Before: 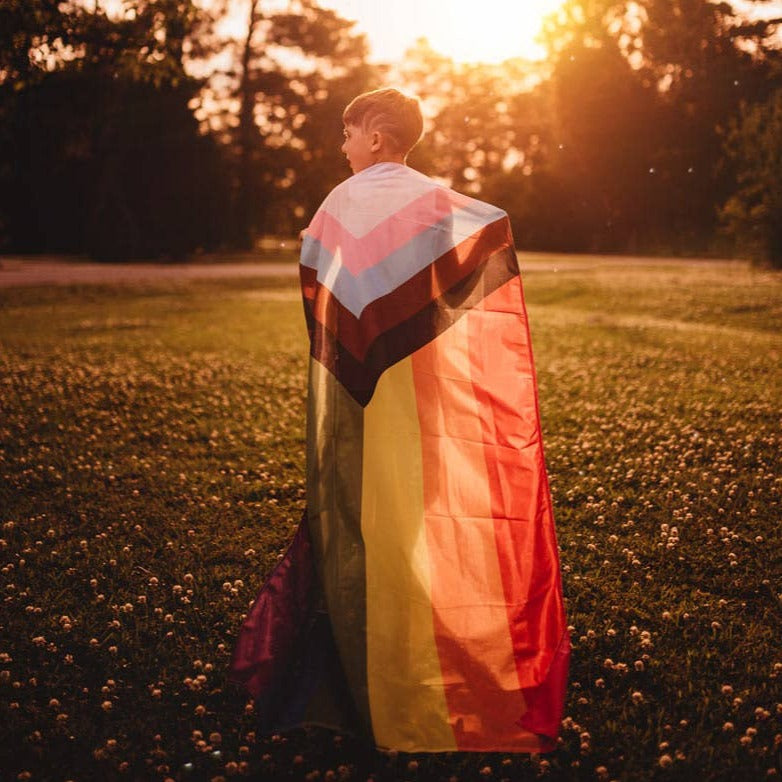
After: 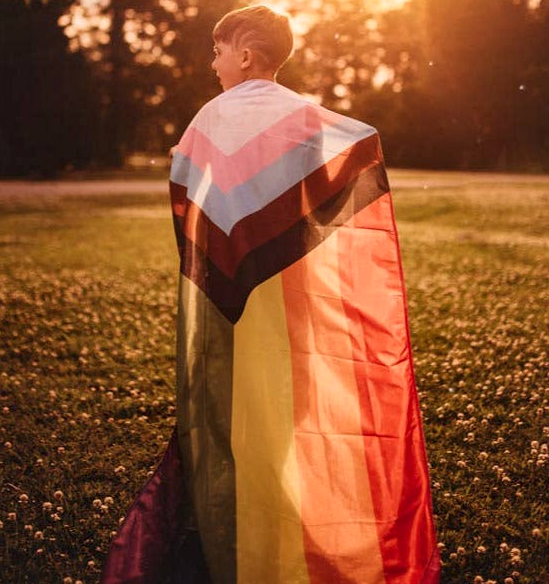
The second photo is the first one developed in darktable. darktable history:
crop and rotate: left 16.677%, top 10.735%, right 13.003%, bottom 14.502%
local contrast: mode bilateral grid, contrast 21, coarseness 50, detail 132%, midtone range 0.2
